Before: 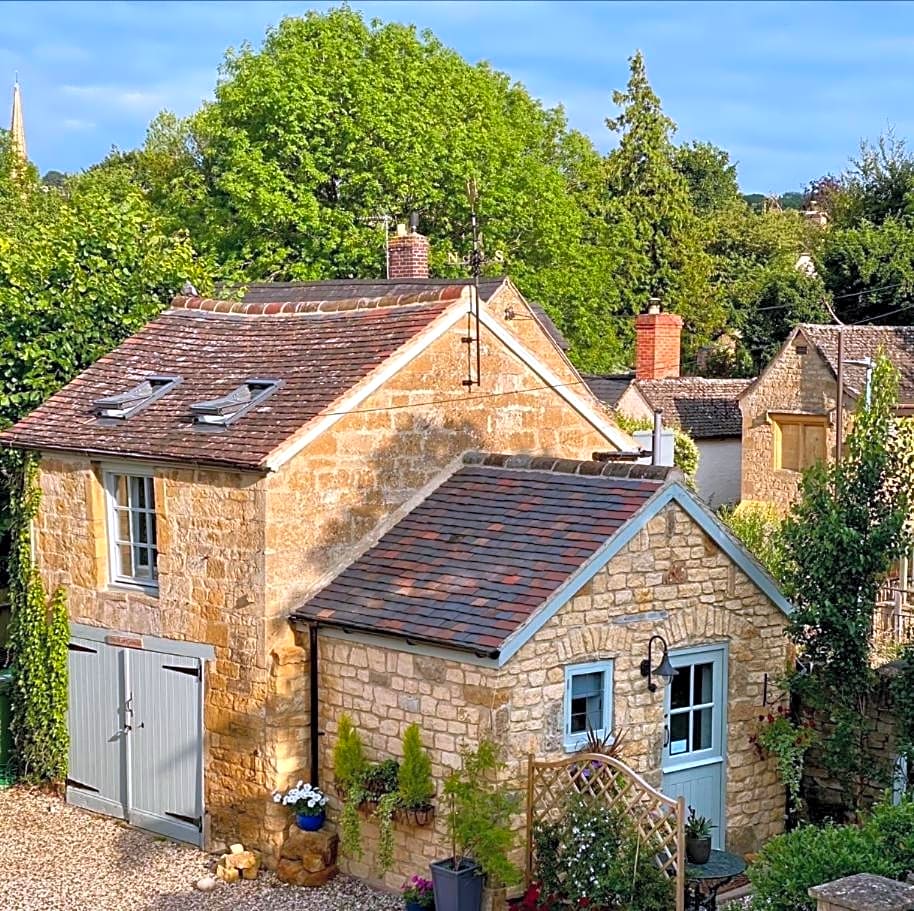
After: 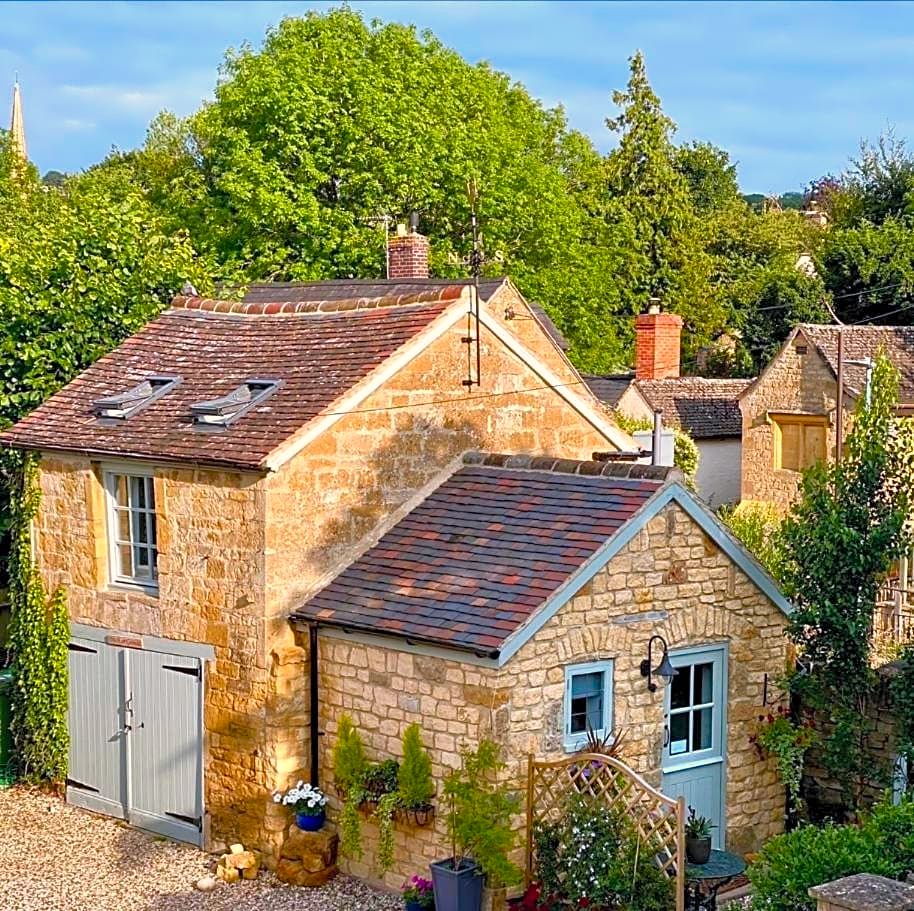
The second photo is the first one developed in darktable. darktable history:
color balance rgb: highlights gain › chroma 2.991%, highlights gain › hue 76.59°, perceptual saturation grading › global saturation 20%, perceptual saturation grading › highlights -25.516%, perceptual saturation grading › shadows 24.699%, global vibrance 20%
